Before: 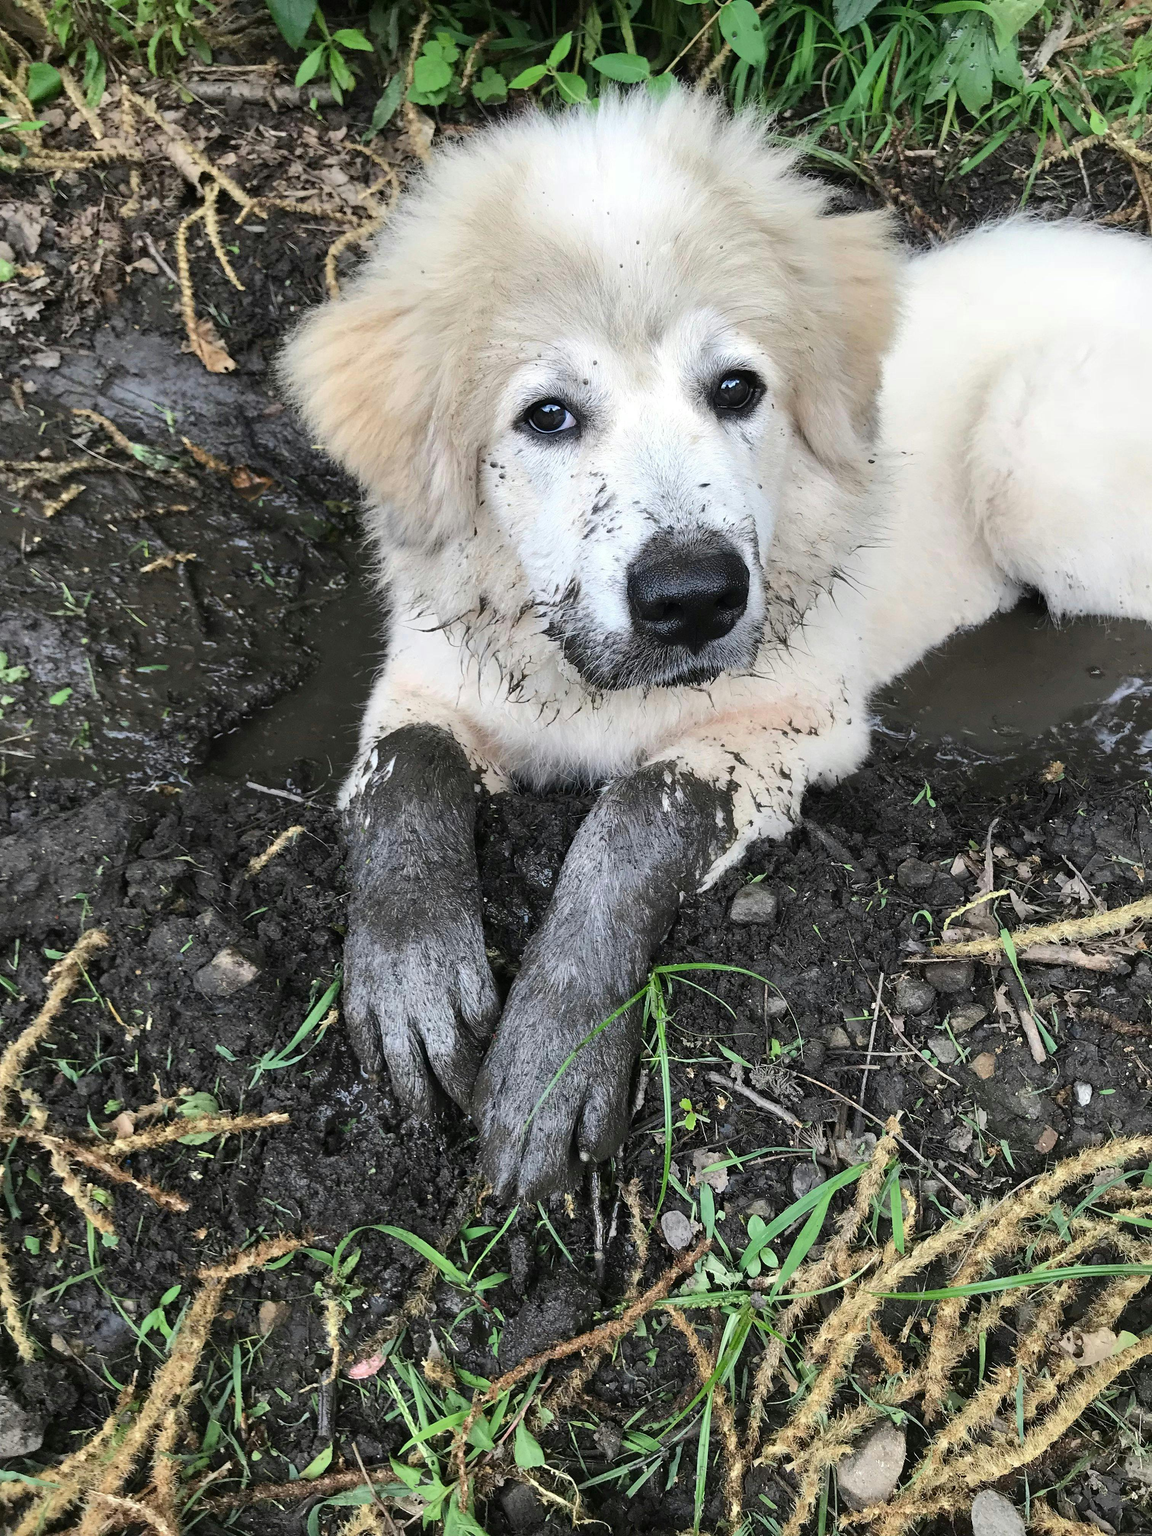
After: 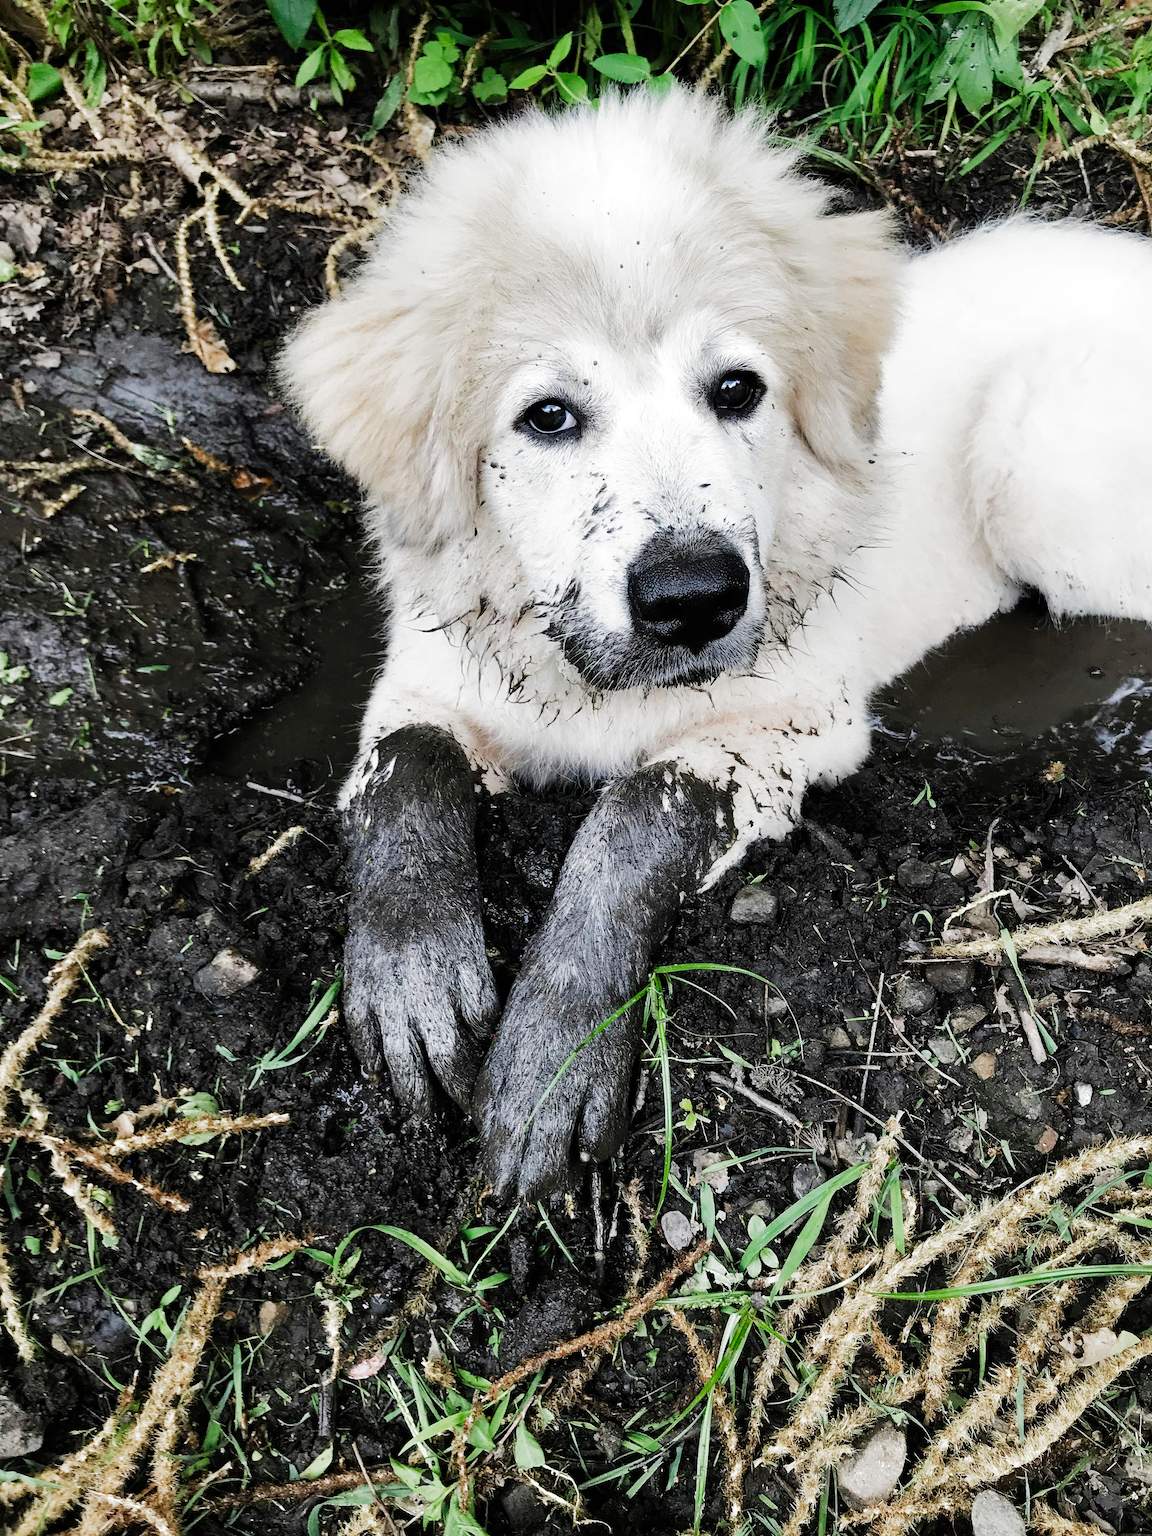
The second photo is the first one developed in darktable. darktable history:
filmic rgb: black relative exposure -6.43 EV, white relative exposure 2.43 EV, threshold 3 EV, hardness 5.27, latitude 0.1%, contrast 1.425, highlights saturation mix 2%, preserve chrominance no, color science v5 (2021), contrast in shadows safe, contrast in highlights safe, enable highlight reconstruction true
